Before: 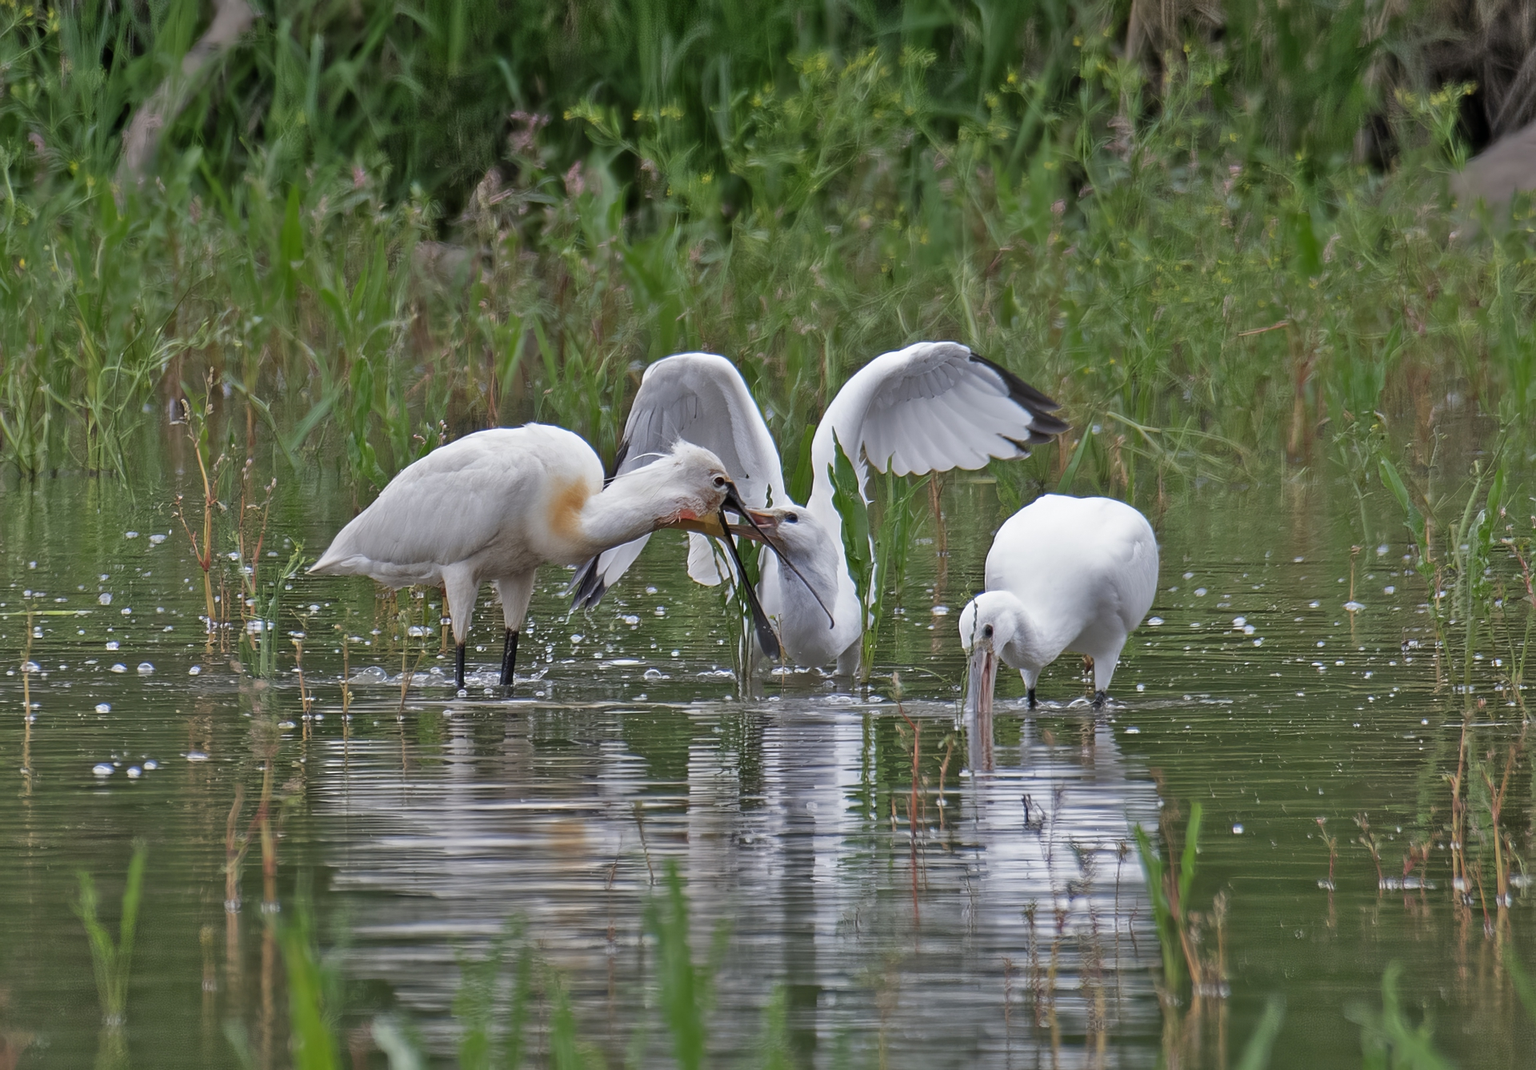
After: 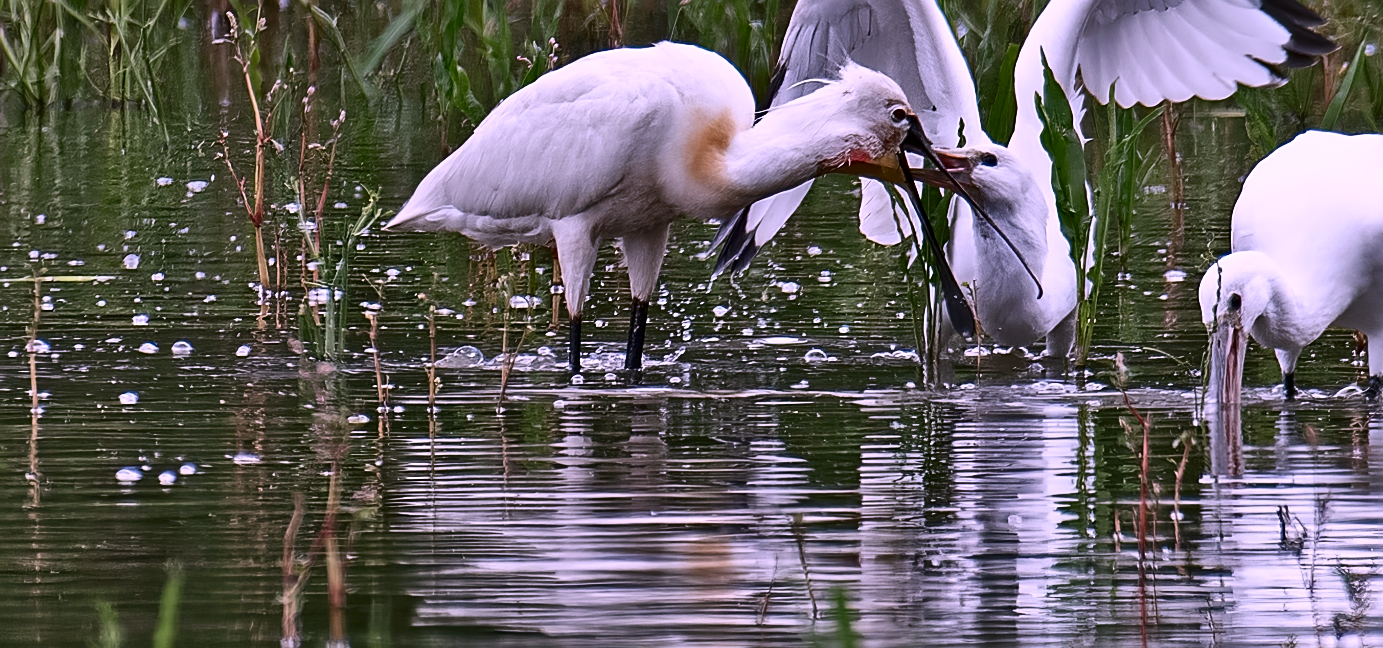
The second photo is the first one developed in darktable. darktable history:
crop: top 36.498%, right 27.964%, bottom 14.995%
color correction: highlights a* 15.46, highlights b* -20.56
sharpen: on, module defaults
contrast brightness saturation: contrast 0.32, brightness -0.08, saturation 0.17
